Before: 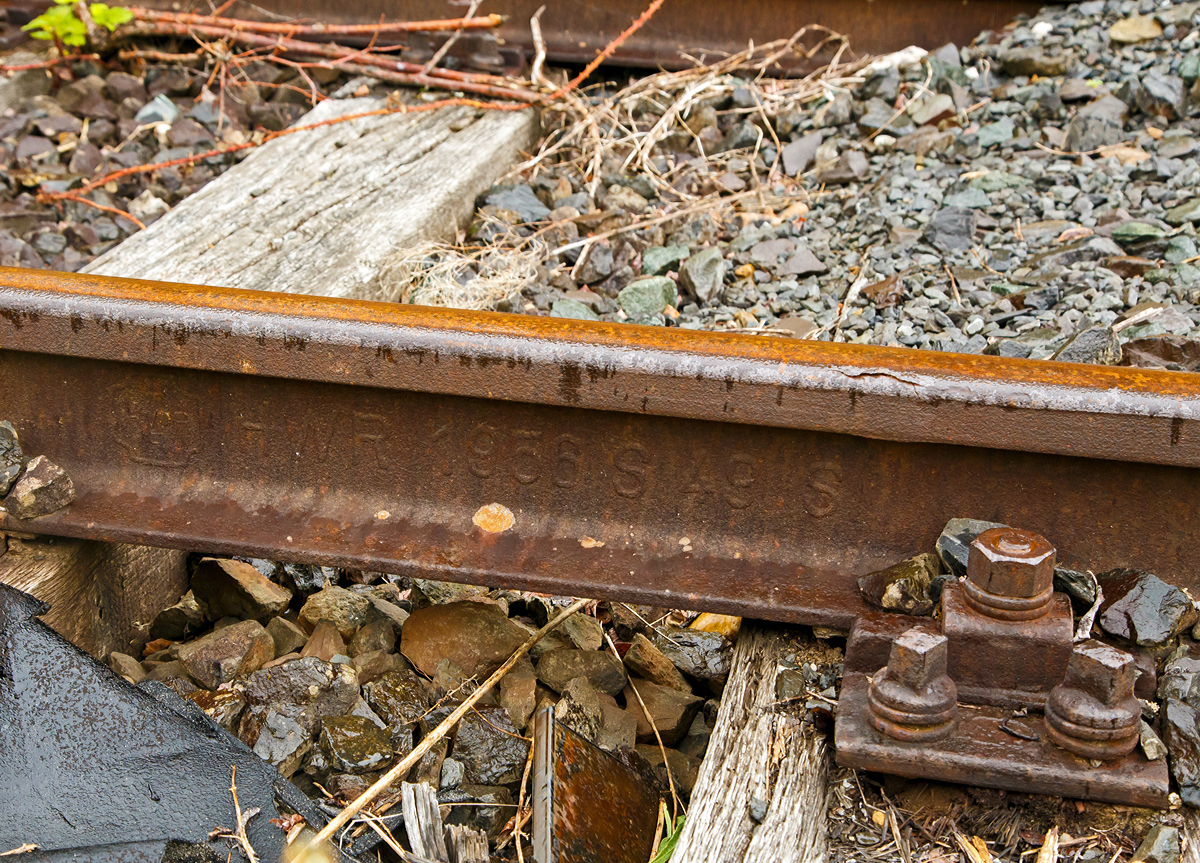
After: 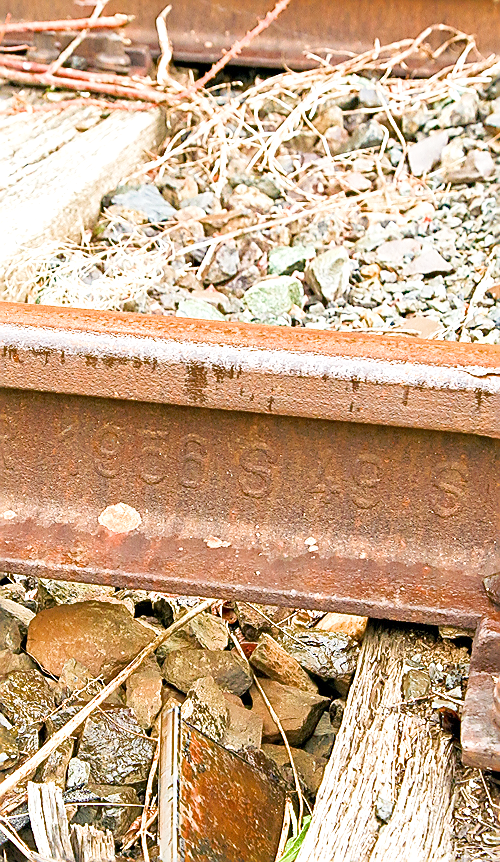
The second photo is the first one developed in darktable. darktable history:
sharpen: radius 1.4, amount 1.25, threshold 0.7
filmic rgb: middle gray luminance 4.29%, black relative exposure -13 EV, white relative exposure 5 EV, threshold 6 EV, target black luminance 0%, hardness 5.19, latitude 59.69%, contrast 0.767, highlights saturation mix 5%, shadows ↔ highlights balance 25.95%, add noise in highlights 0, color science v3 (2019), use custom middle-gray values true, iterations of high-quality reconstruction 0, contrast in highlights soft, enable highlight reconstruction true
crop: left 31.229%, right 27.105%
levels: levels [0, 0.474, 0.947]
